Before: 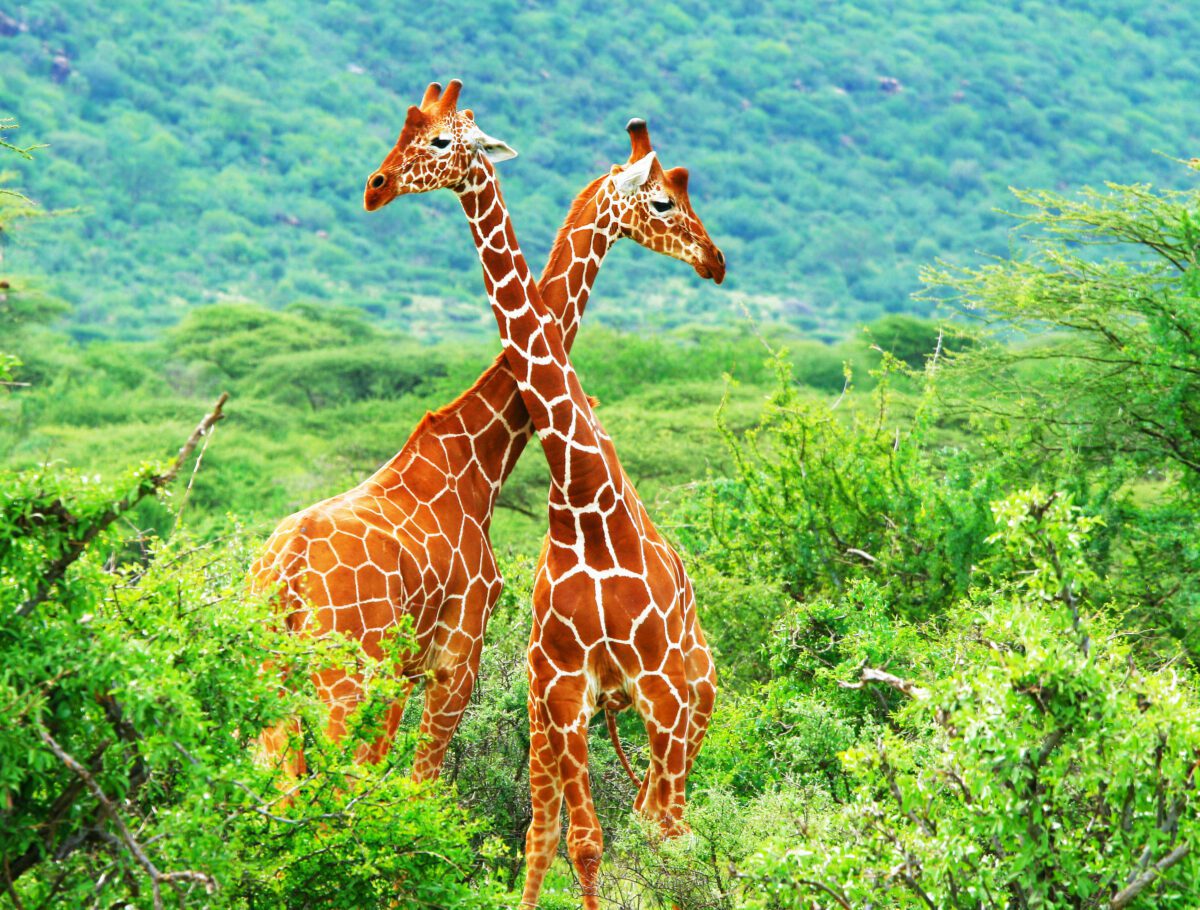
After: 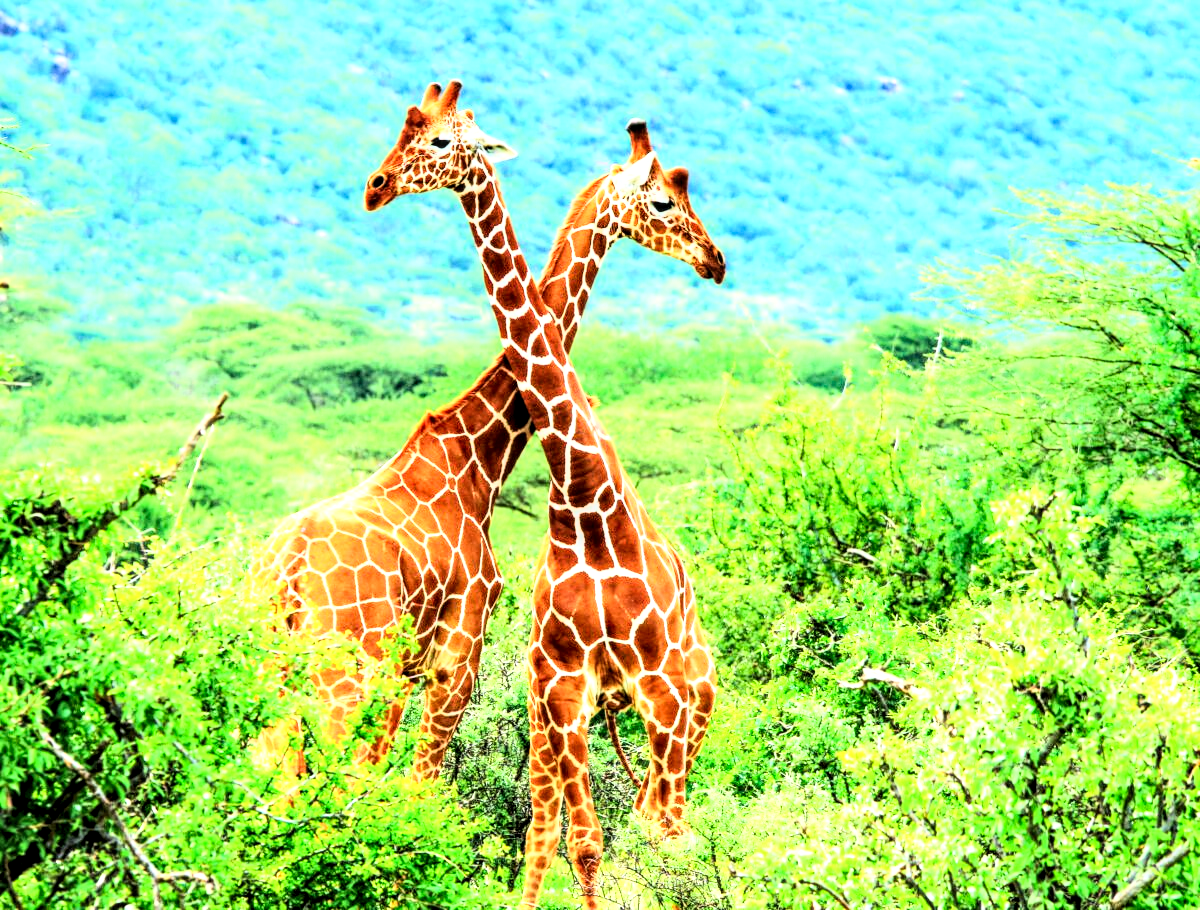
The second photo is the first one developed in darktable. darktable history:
color zones: curves: ch1 [(0.077, 0.436) (0.25, 0.5) (0.75, 0.5)]
local contrast: highlights 79%, shadows 56%, detail 175%, midtone range 0.428
rgb curve: curves: ch0 [(0, 0) (0.21, 0.15) (0.24, 0.21) (0.5, 0.75) (0.75, 0.96) (0.89, 0.99) (1, 1)]; ch1 [(0, 0.02) (0.21, 0.13) (0.25, 0.2) (0.5, 0.67) (0.75, 0.9) (0.89, 0.97) (1, 1)]; ch2 [(0, 0.02) (0.21, 0.13) (0.25, 0.2) (0.5, 0.67) (0.75, 0.9) (0.89, 0.97) (1, 1)], compensate middle gray true
